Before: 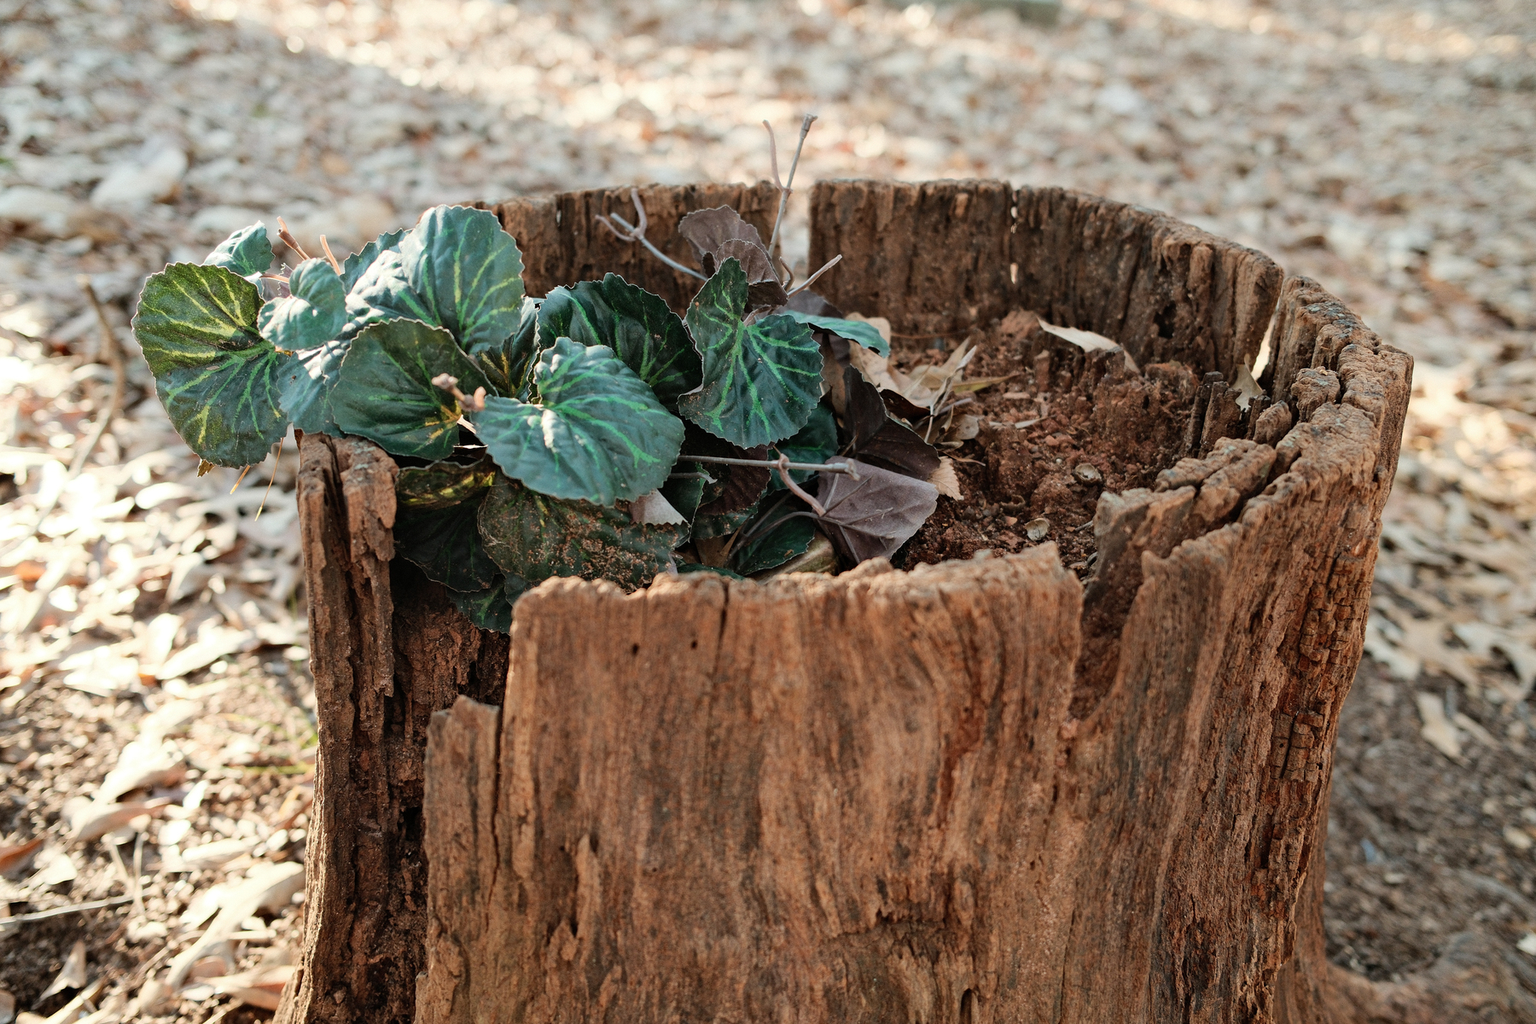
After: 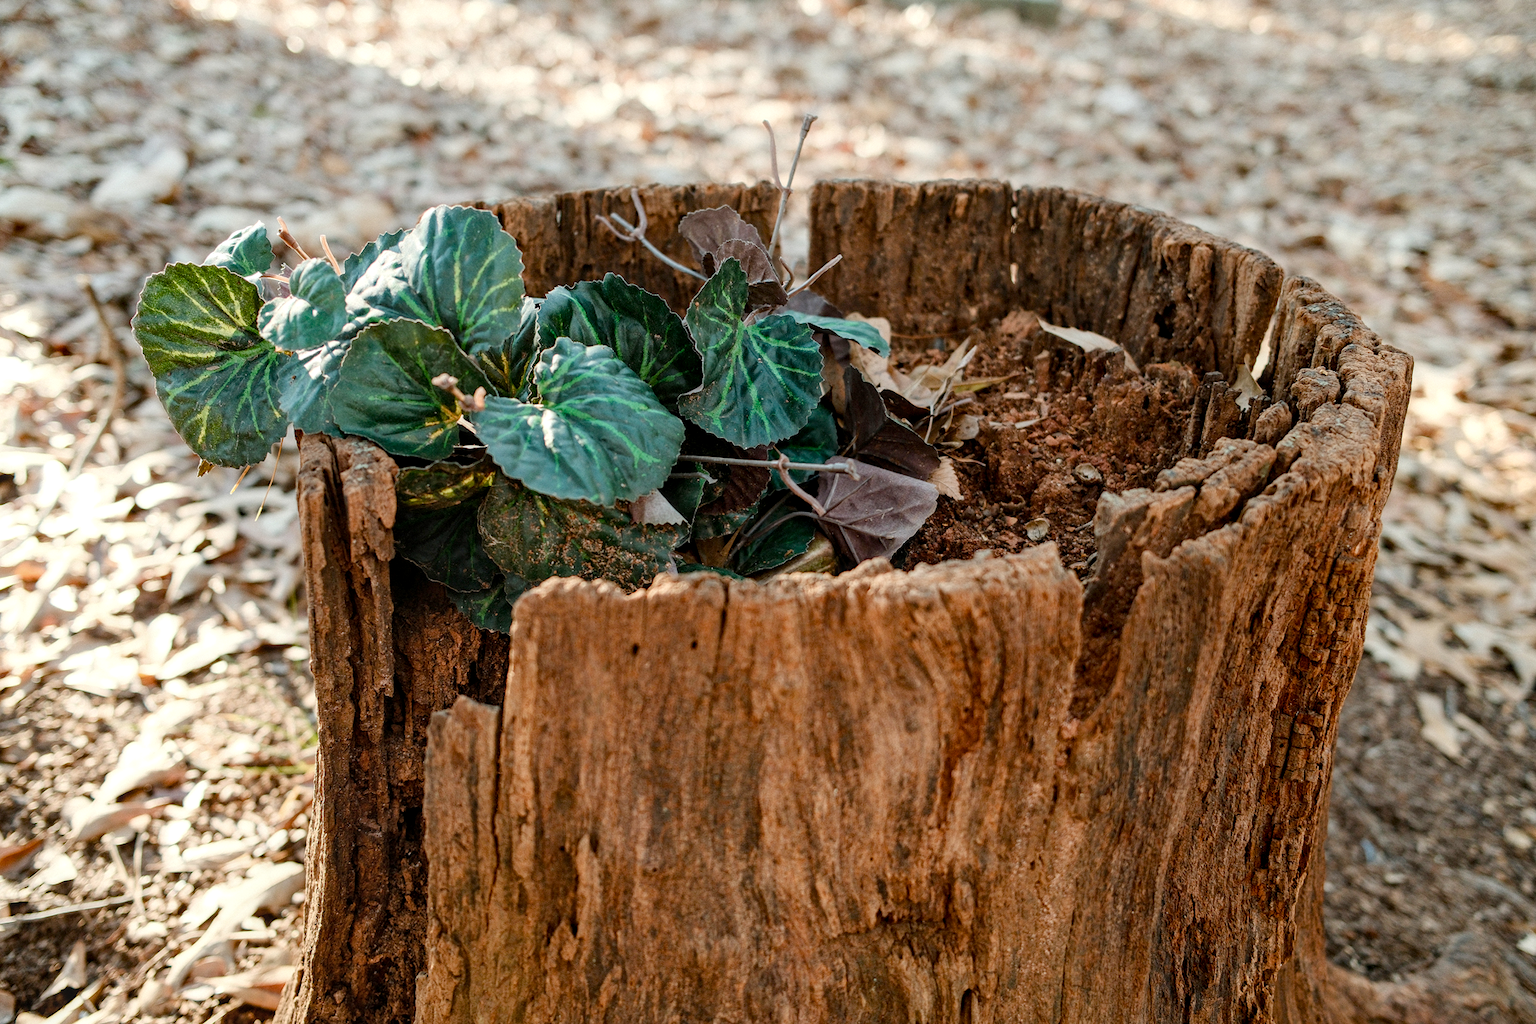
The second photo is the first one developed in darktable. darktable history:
contrast brightness saturation: saturation -0.04
color balance rgb: perceptual saturation grading › global saturation 20%, perceptual saturation grading › highlights -25%, perceptual saturation grading › shadows 50%
local contrast: on, module defaults
